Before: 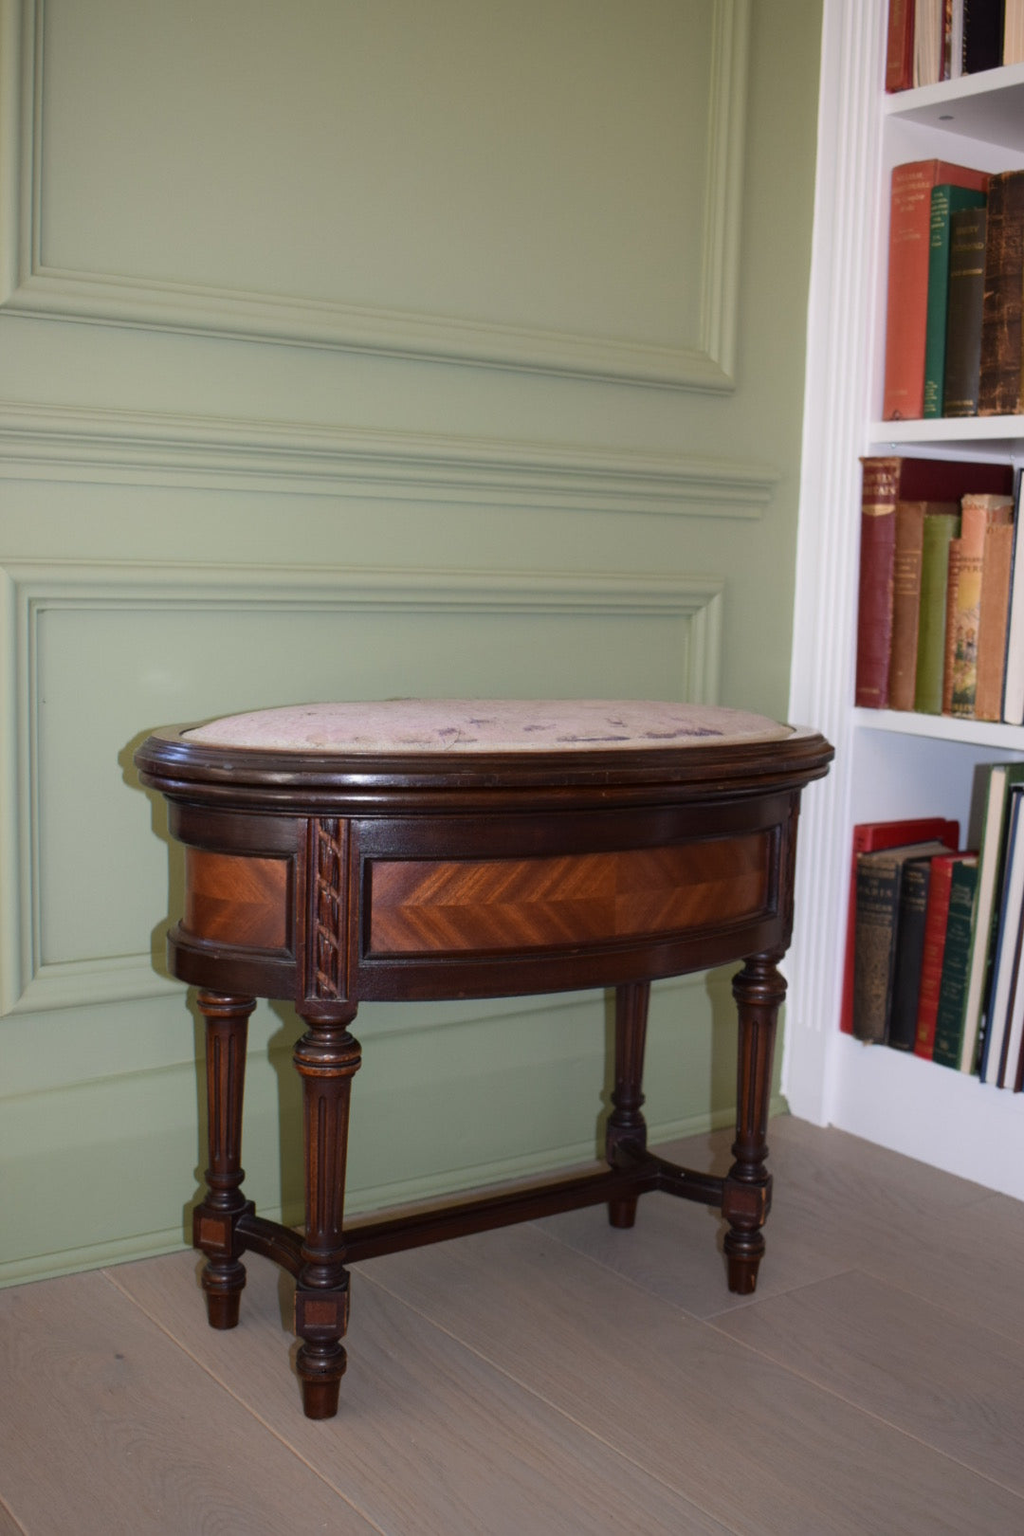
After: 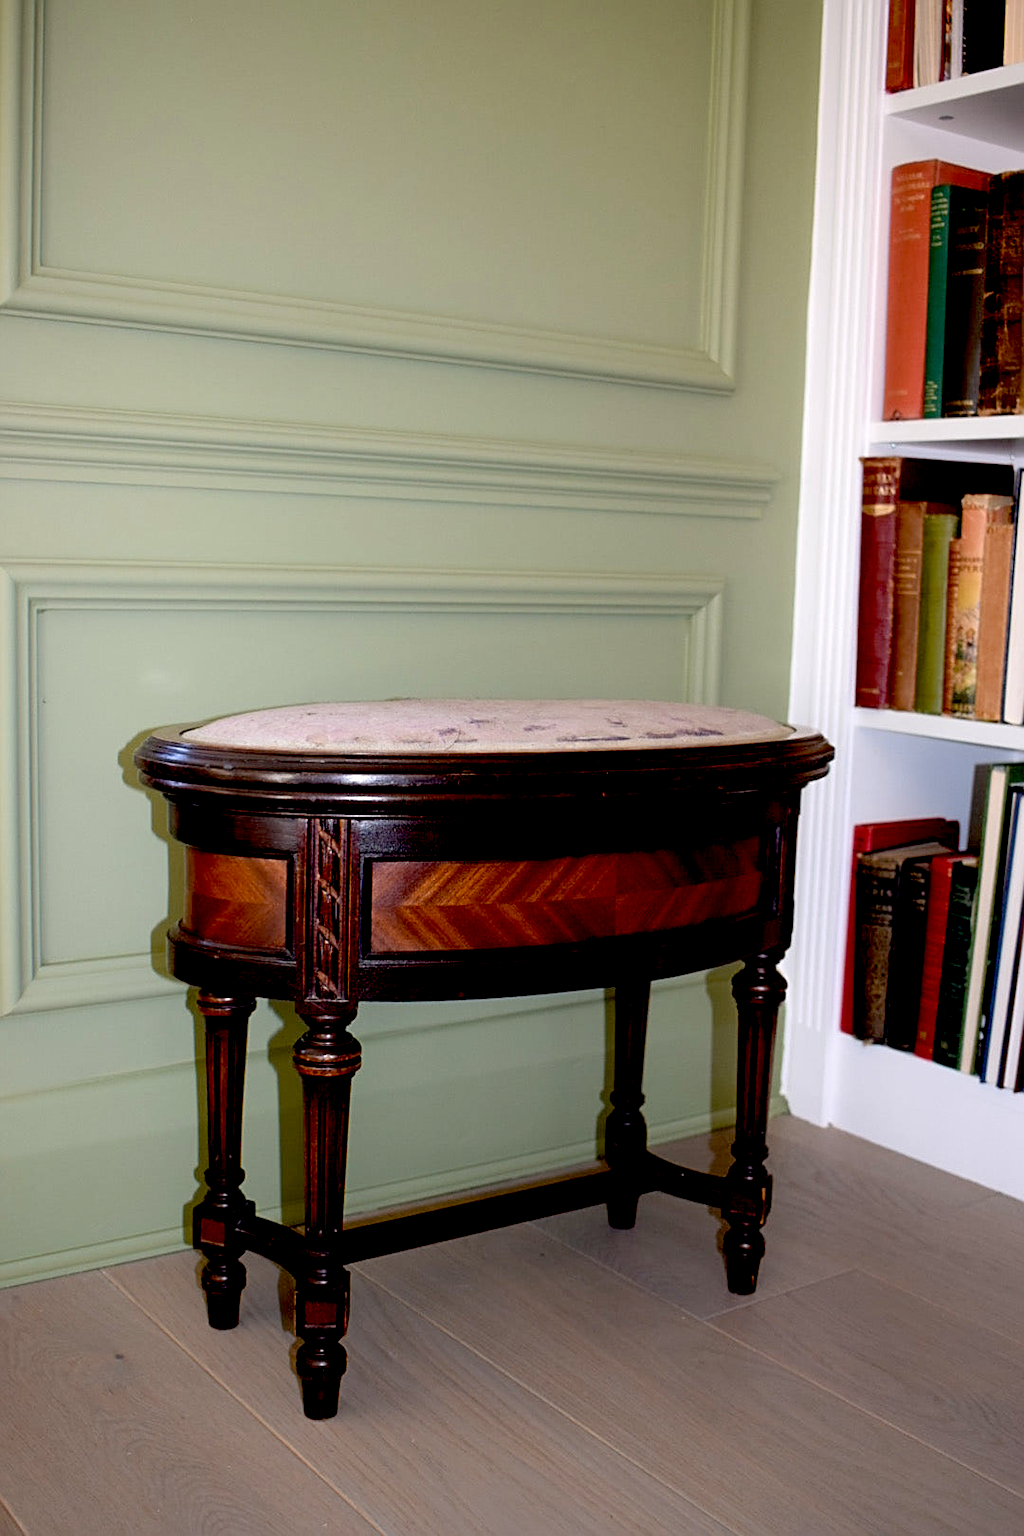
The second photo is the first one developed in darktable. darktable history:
sharpen: on, module defaults
exposure: black level correction 0.032, exposure 0.335 EV, compensate highlight preservation false
